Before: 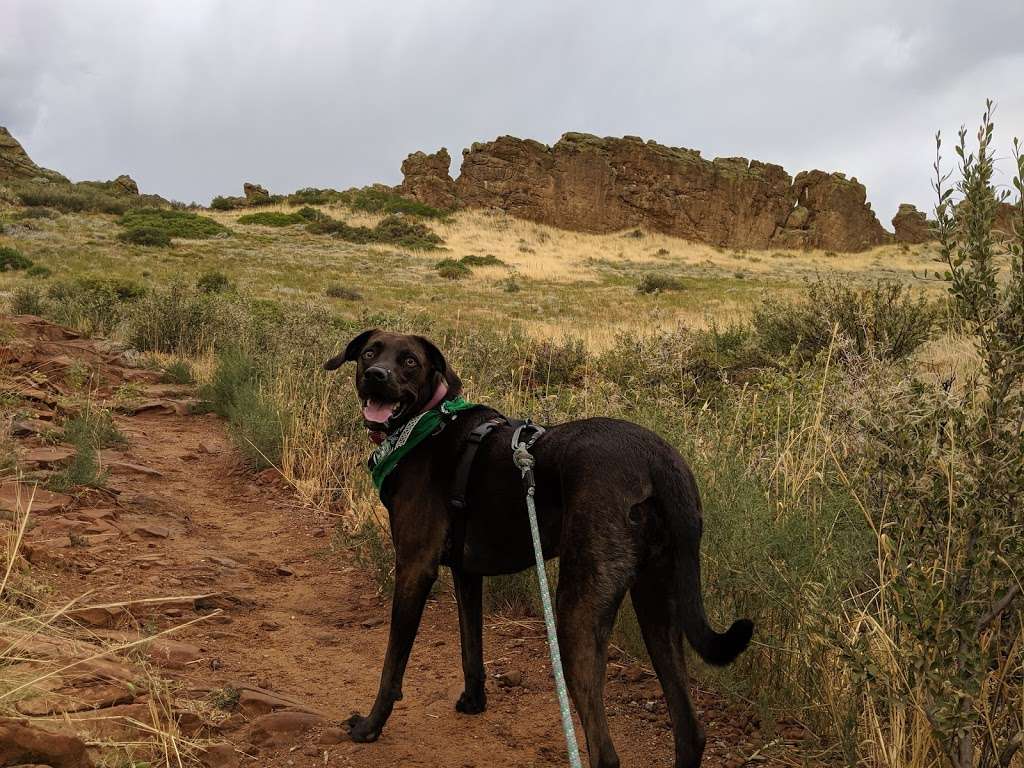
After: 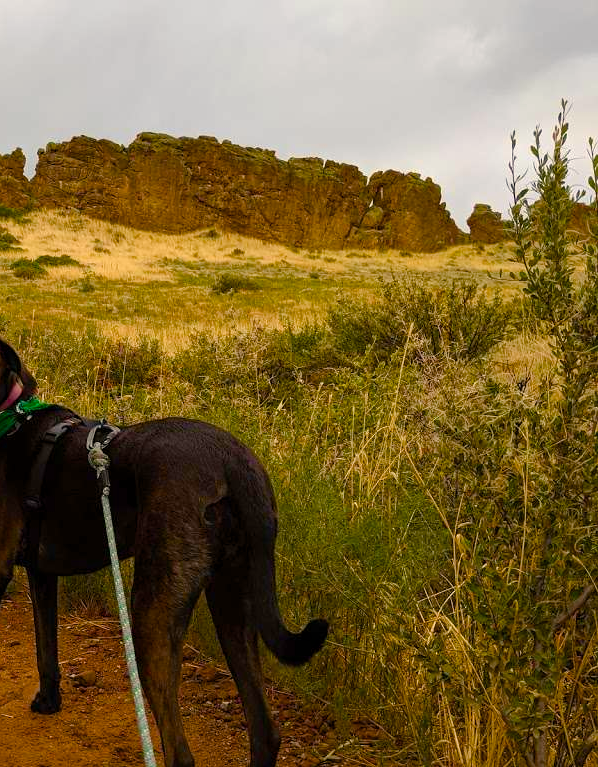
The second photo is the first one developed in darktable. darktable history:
color balance rgb: highlights gain › chroma 2.99%, highlights gain › hue 76.63°, linear chroma grading › global chroma 22.866%, perceptual saturation grading › global saturation 27.268%, perceptual saturation grading › highlights -27.908%, perceptual saturation grading › mid-tones 15.252%, perceptual saturation grading › shadows 33.623%, global vibrance 3.213%
crop: left 41.595%
